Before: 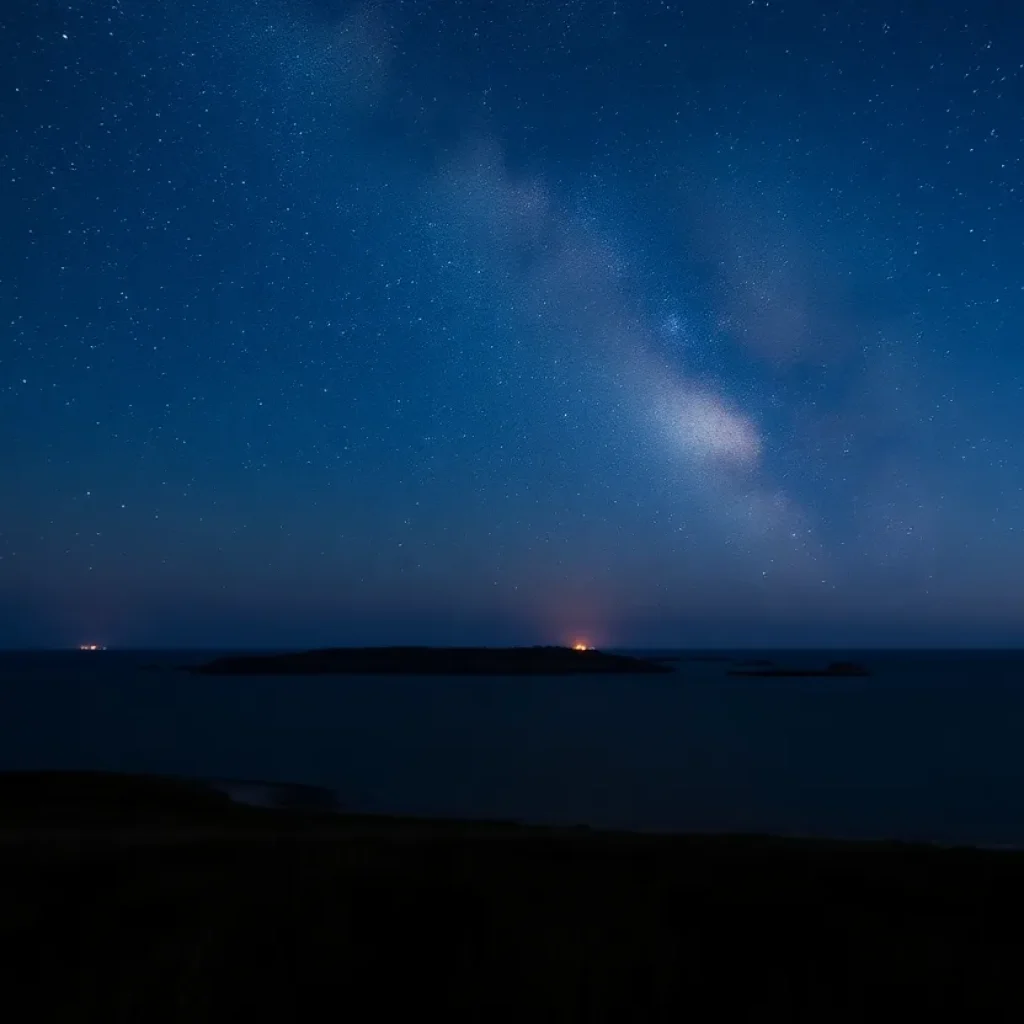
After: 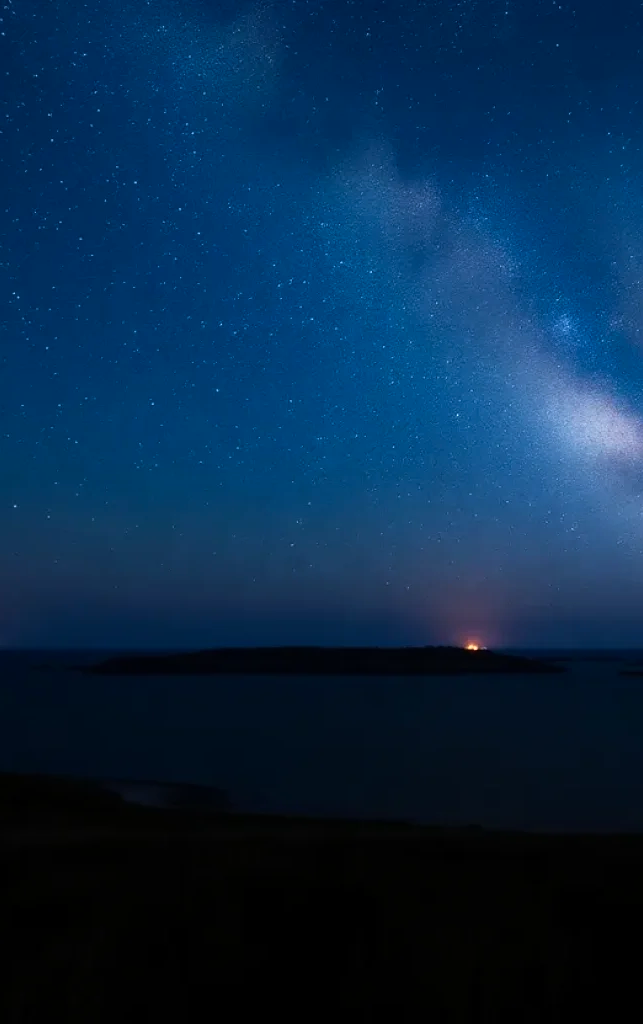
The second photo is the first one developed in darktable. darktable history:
tone equalizer: -8 EV -0.417 EV, -7 EV -0.389 EV, -6 EV -0.333 EV, -5 EV -0.222 EV, -3 EV 0.222 EV, -2 EV 0.333 EV, -1 EV 0.389 EV, +0 EV 0.417 EV, edges refinement/feathering 500, mask exposure compensation -1.57 EV, preserve details no
contrast brightness saturation: contrast 0.1, brightness 0.03, saturation 0.09
crop: left 10.644%, right 26.528%
